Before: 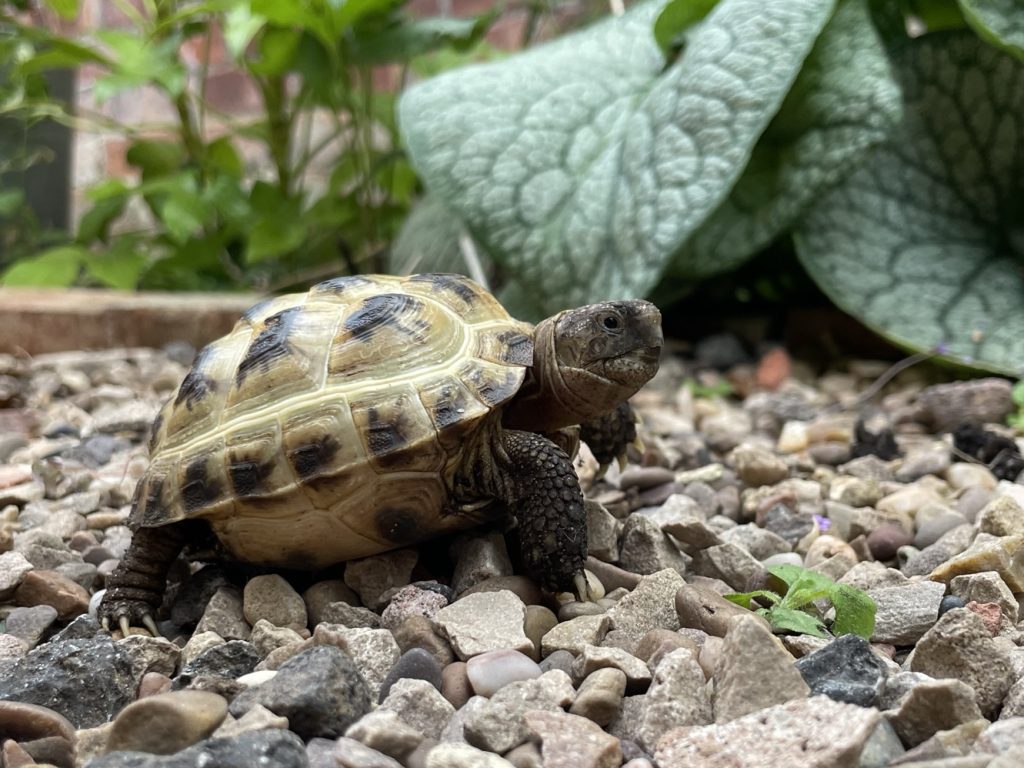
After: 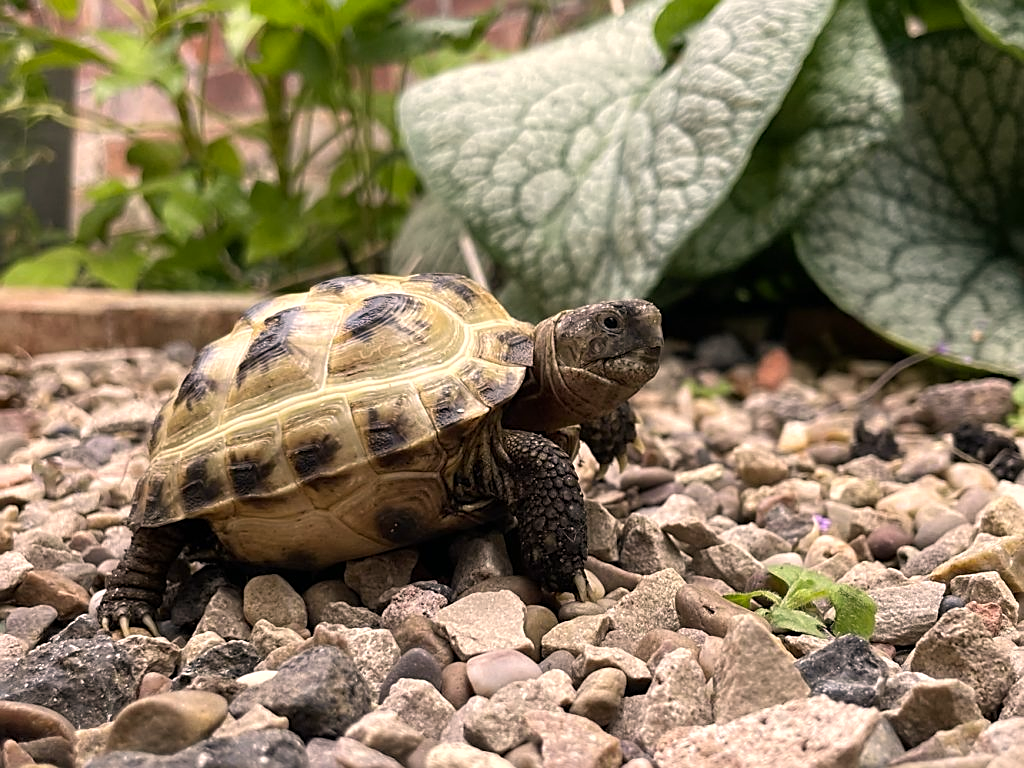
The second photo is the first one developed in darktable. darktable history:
sharpen: on, module defaults
color correction: highlights a* 11.96, highlights b* 11.58
levels: levels [0, 0.476, 0.951]
